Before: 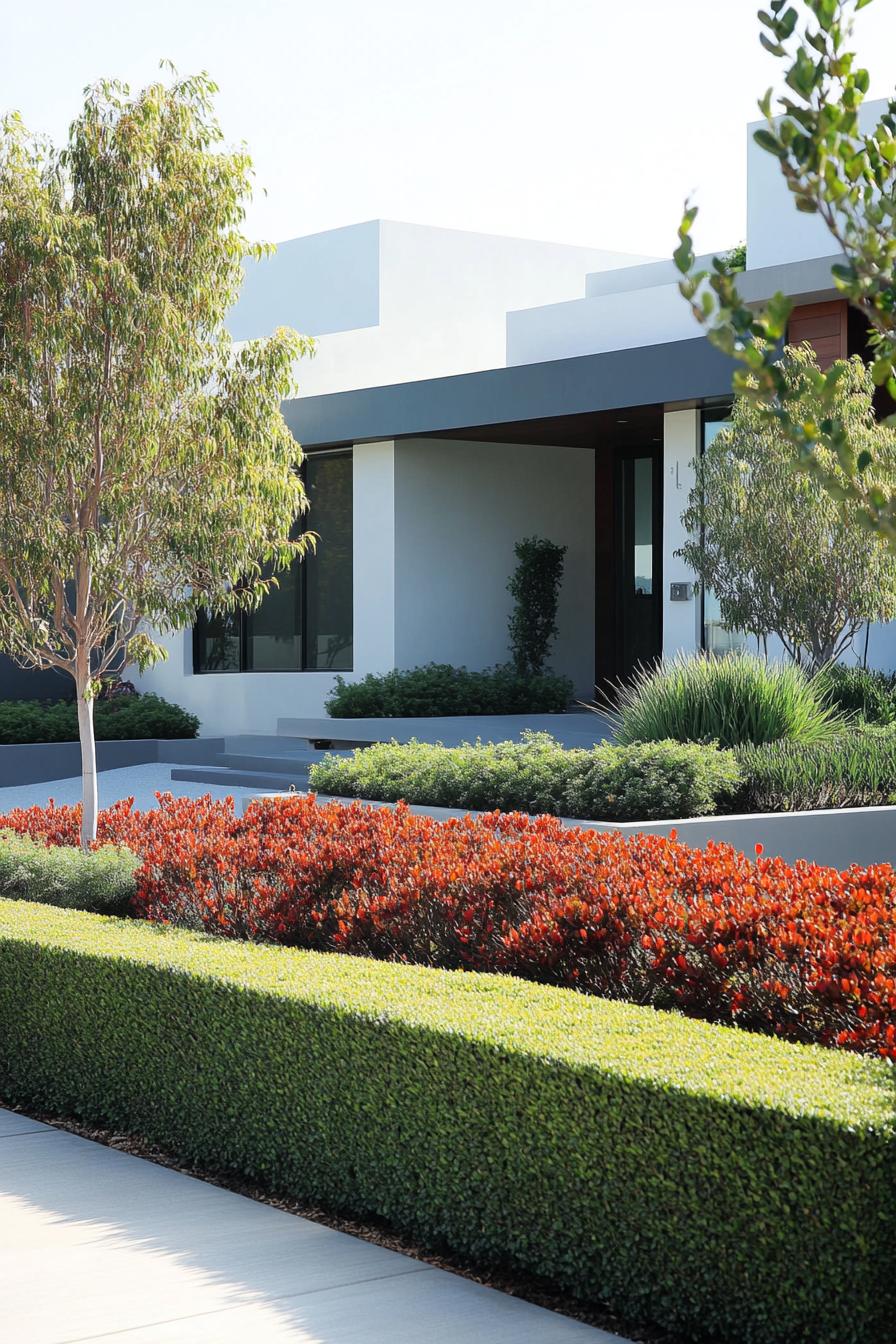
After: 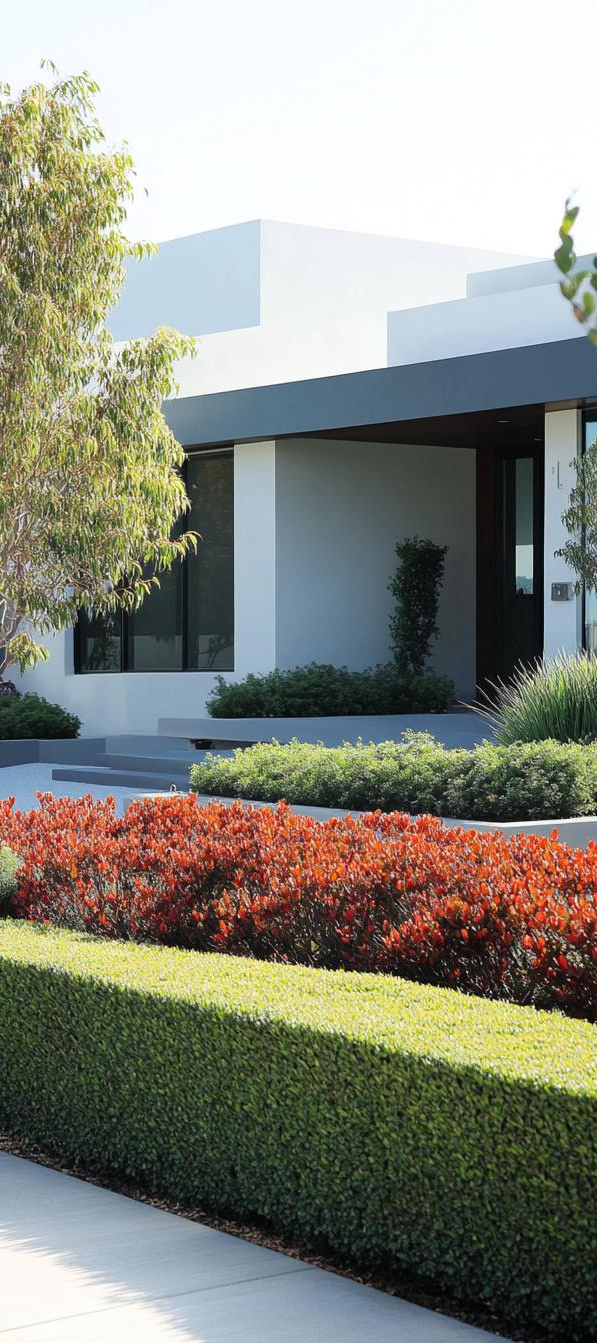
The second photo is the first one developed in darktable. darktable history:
crop and rotate: left 13.326%, right 20.03%
